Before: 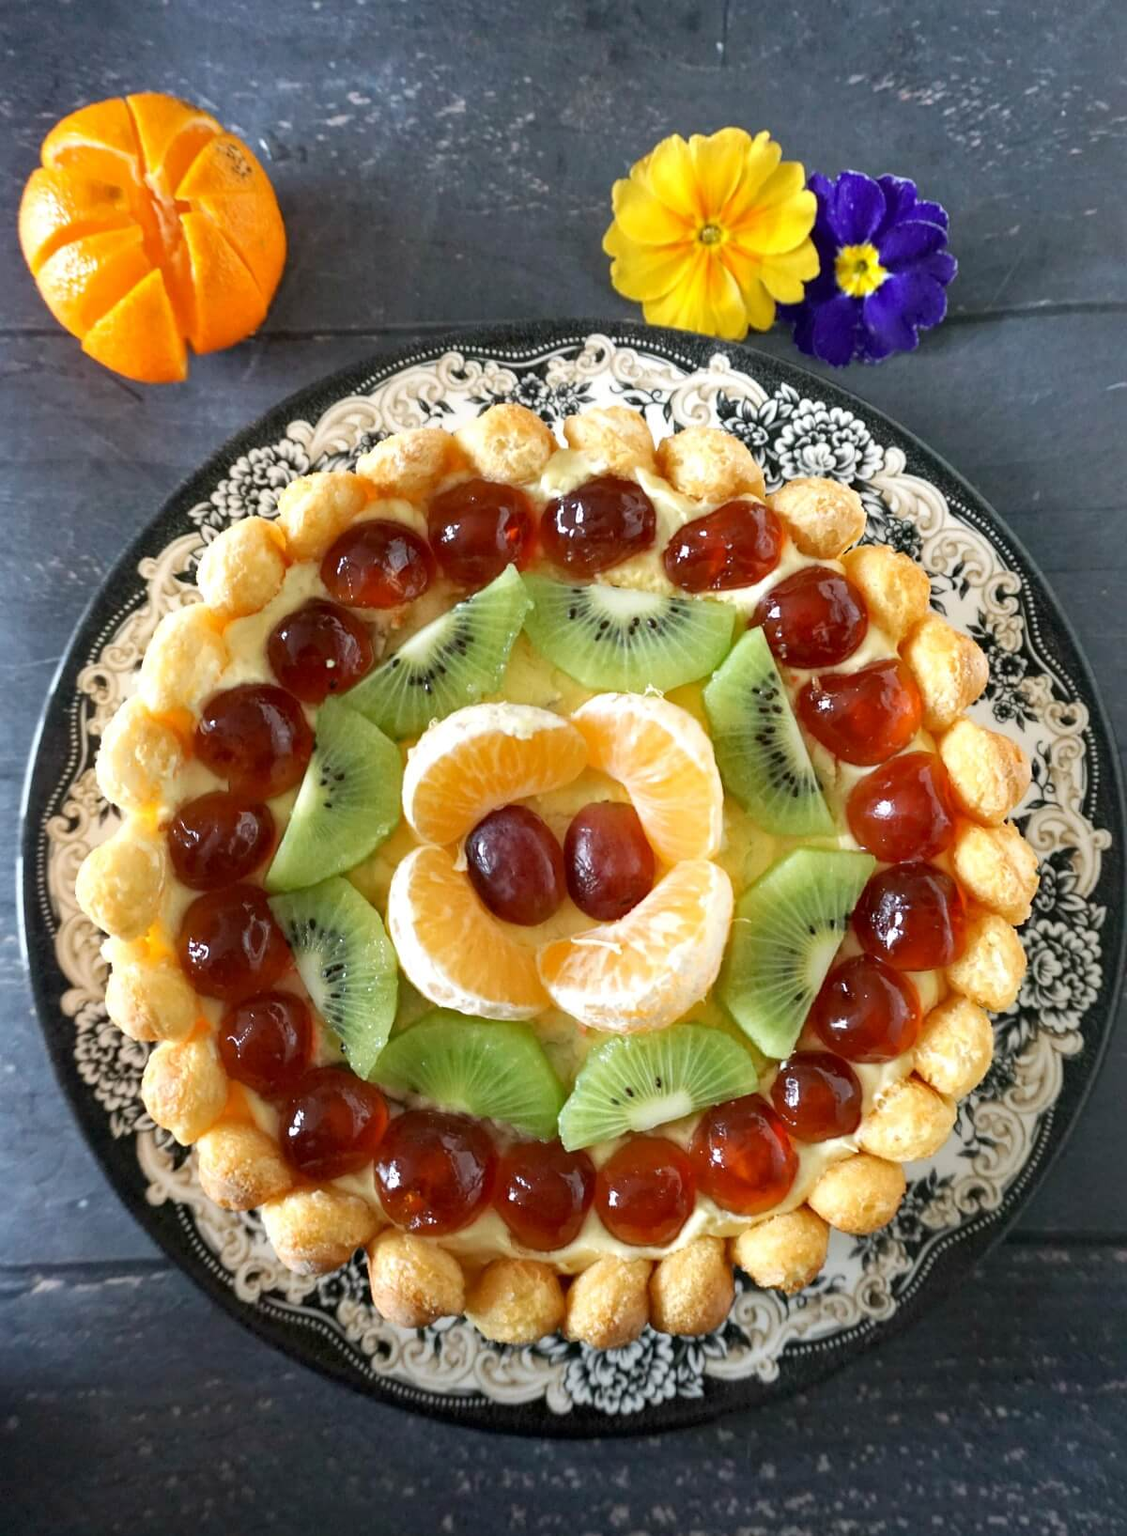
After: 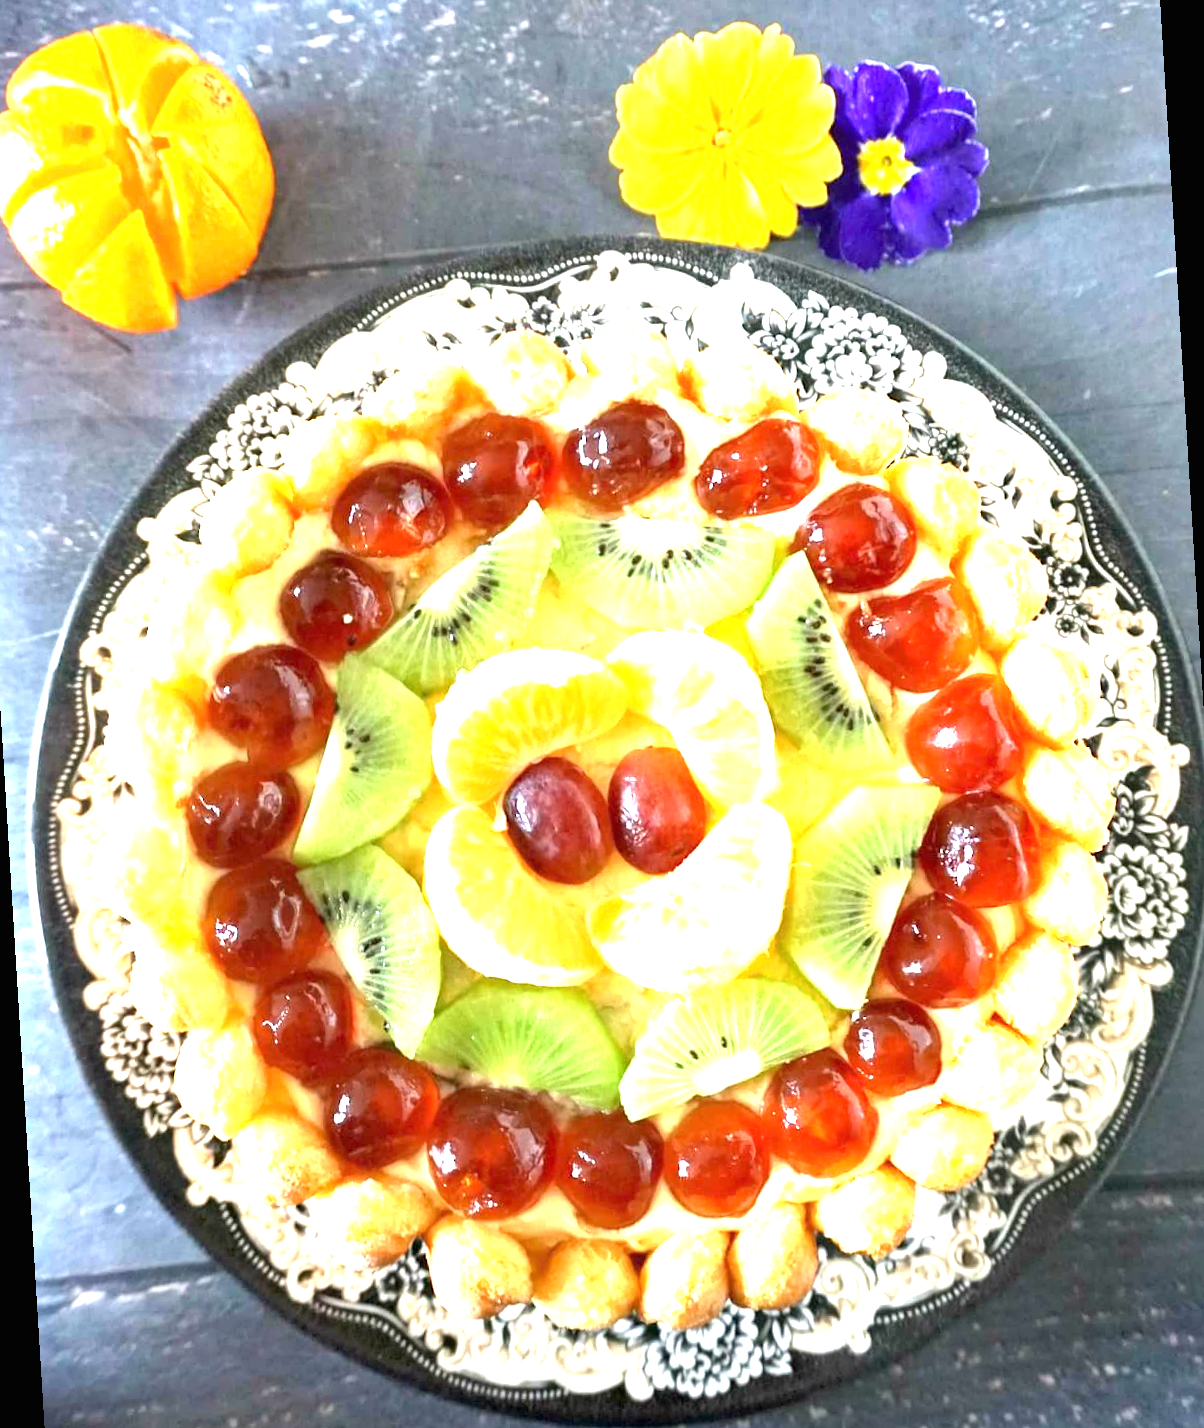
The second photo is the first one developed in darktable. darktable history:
rotate and perspective: rotation -3.52°, crop left 0.036, crop right 0.964, crop top 0.081, crop bottom 0.919
exposure: black level correction 0, exposure 1.9 EV, compensate highlight preservation false
